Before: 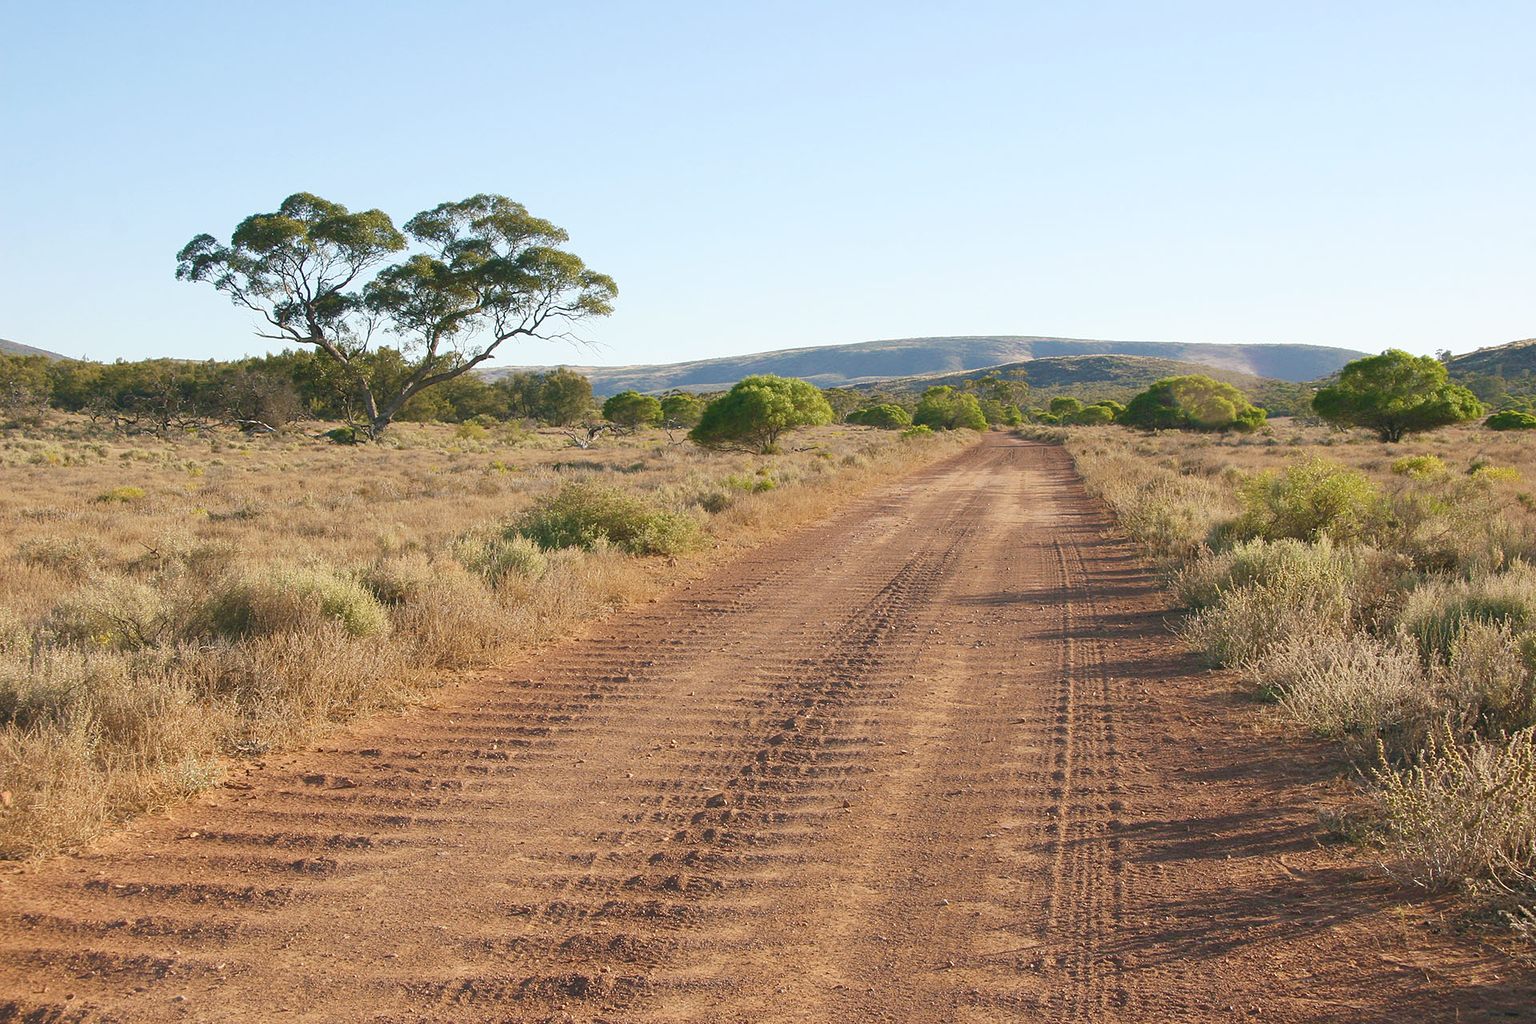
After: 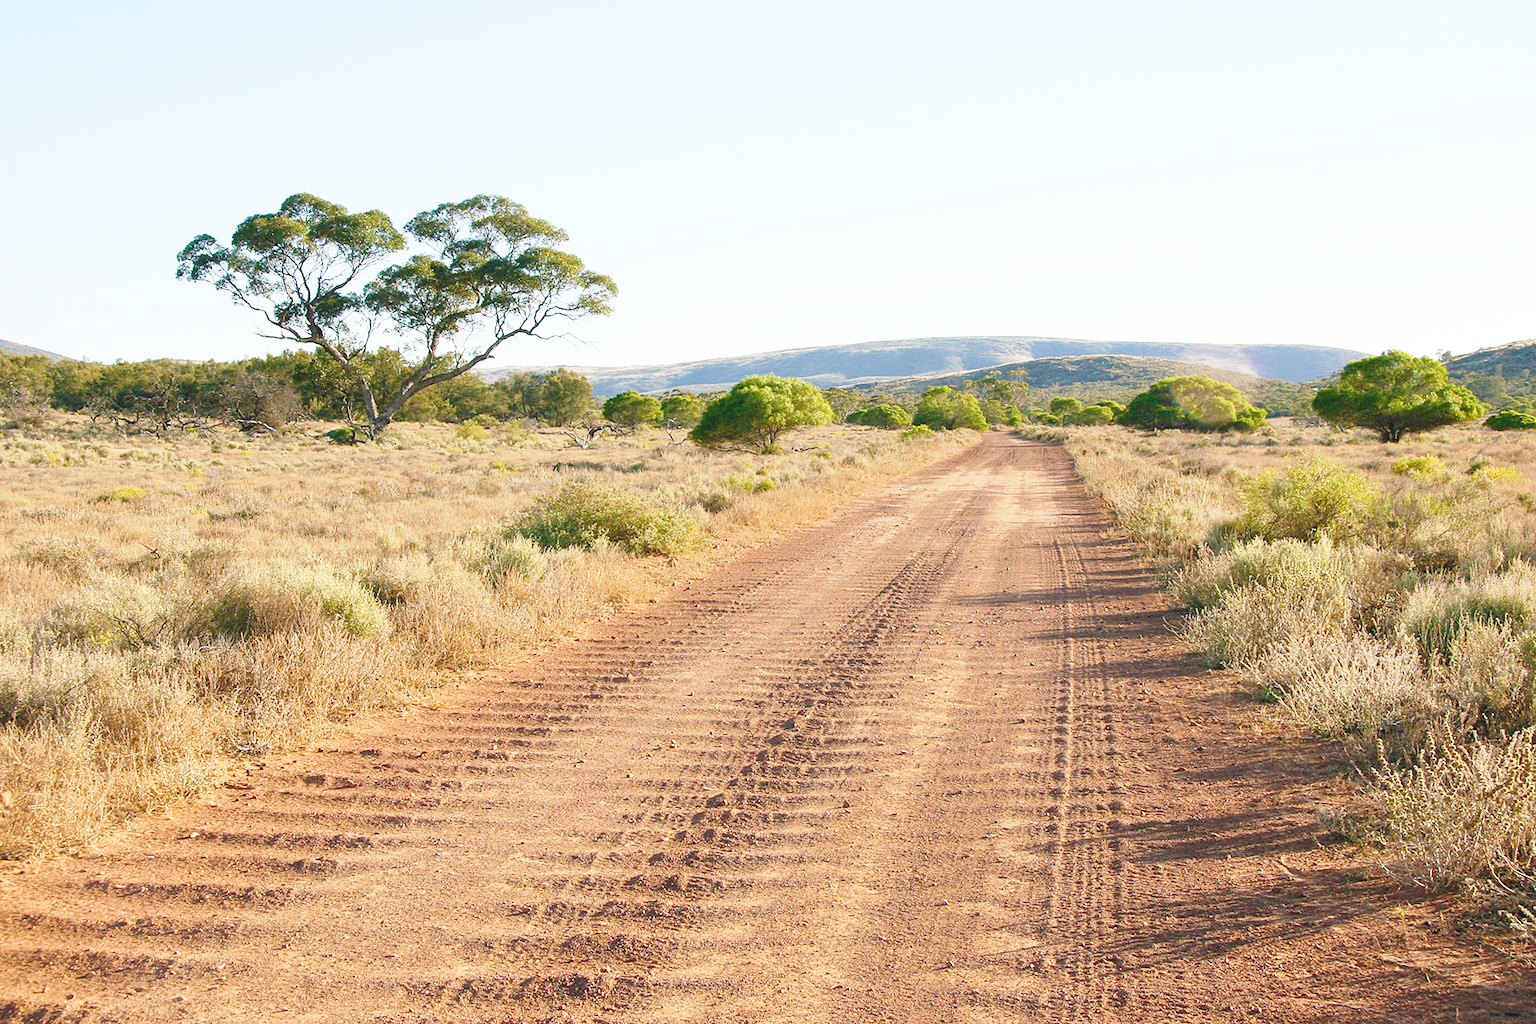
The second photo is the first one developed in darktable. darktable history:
exposure: black level correction -0.001, exposure 0.08 EV, compensate highlight preservation false
base curve: curves: ch0 [(0, 0) (0.028, 0.03) (0.121, 0.232) (0.46, 0.748) (0.859, 0.968) (1, 1)], preserve colors none
